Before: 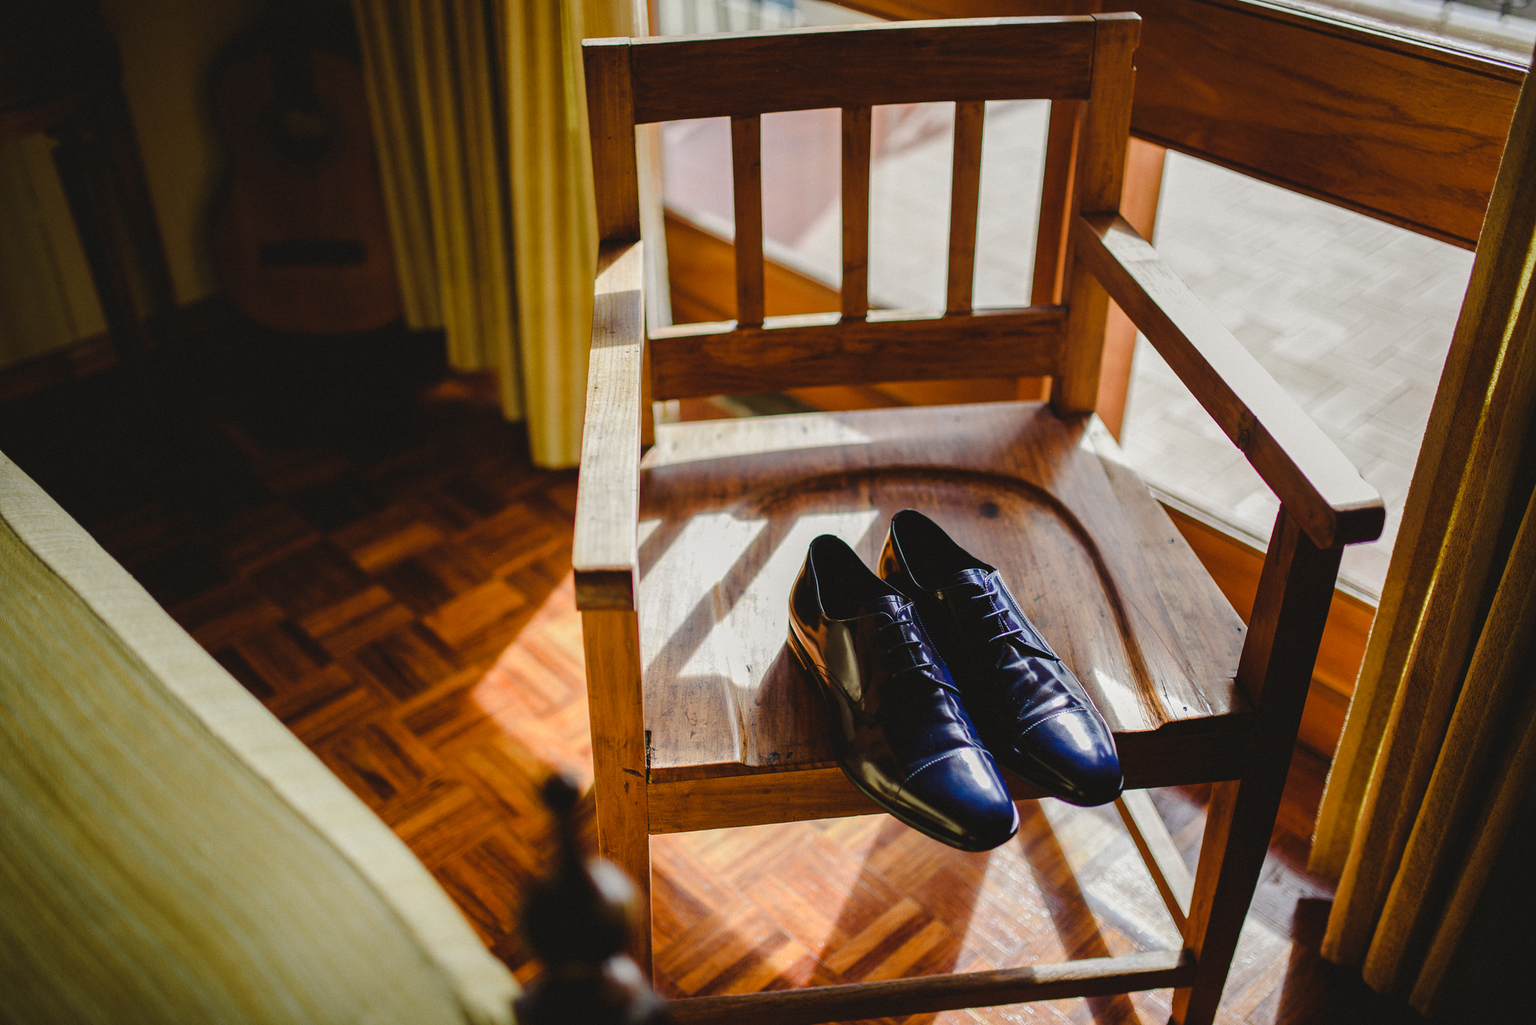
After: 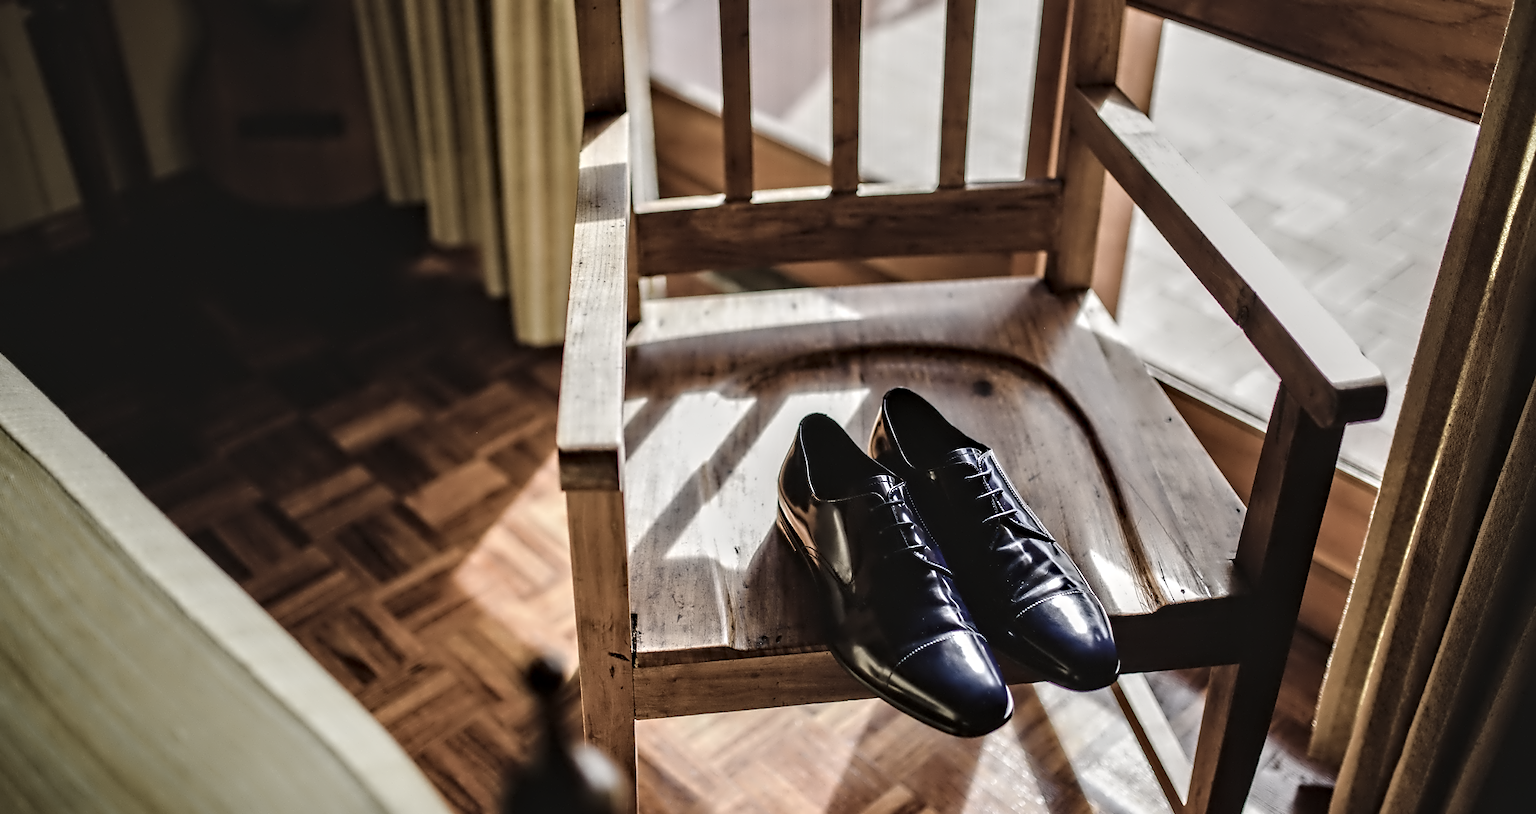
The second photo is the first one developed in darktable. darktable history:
color correction: highlights b* -0.059, saturation 0.492
crop and rotate: left 1.822%, top 12.742%, right 0.295%, bottom 9.43%
contrast equalizer: octaves 7, y [[0.5, 0.542, 0.583, 0.625, 0.667, 0.708], [0.5 ×6], [0.5 ×6], [0, 0.033, 0.067, 0.1, 0.133, 0.167], [0, 0.05, 0.1, 0.15, 0.2, 0.25]]
